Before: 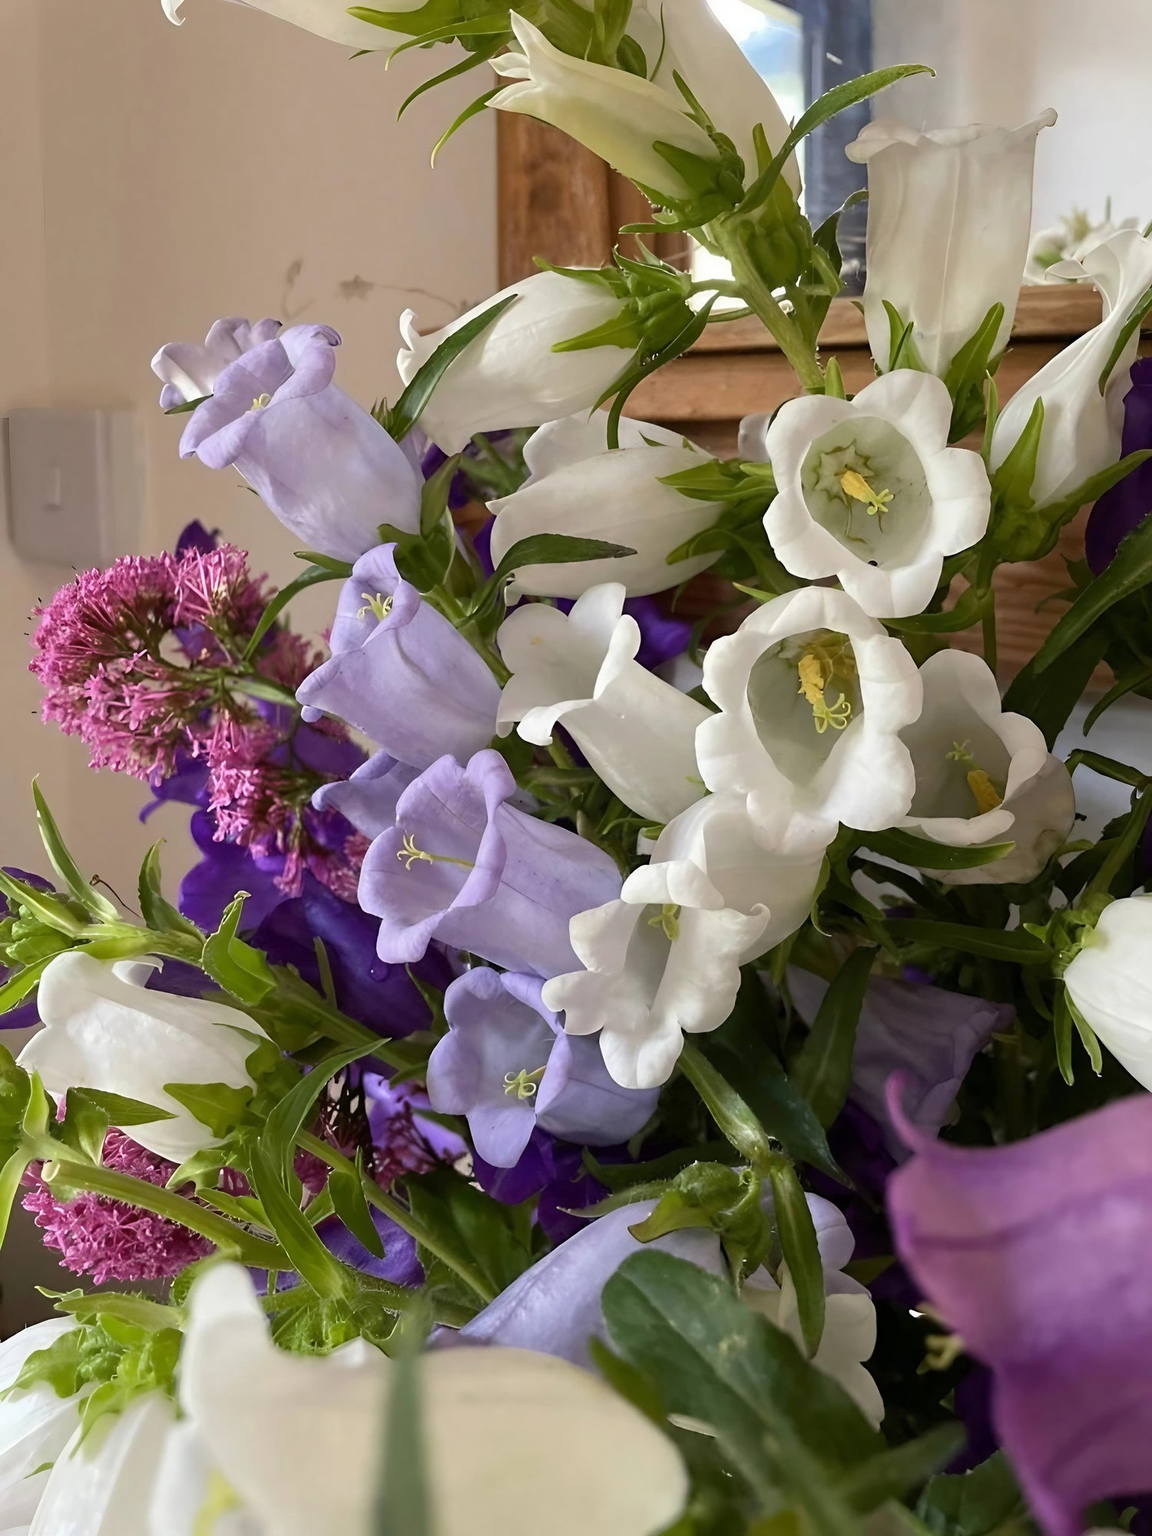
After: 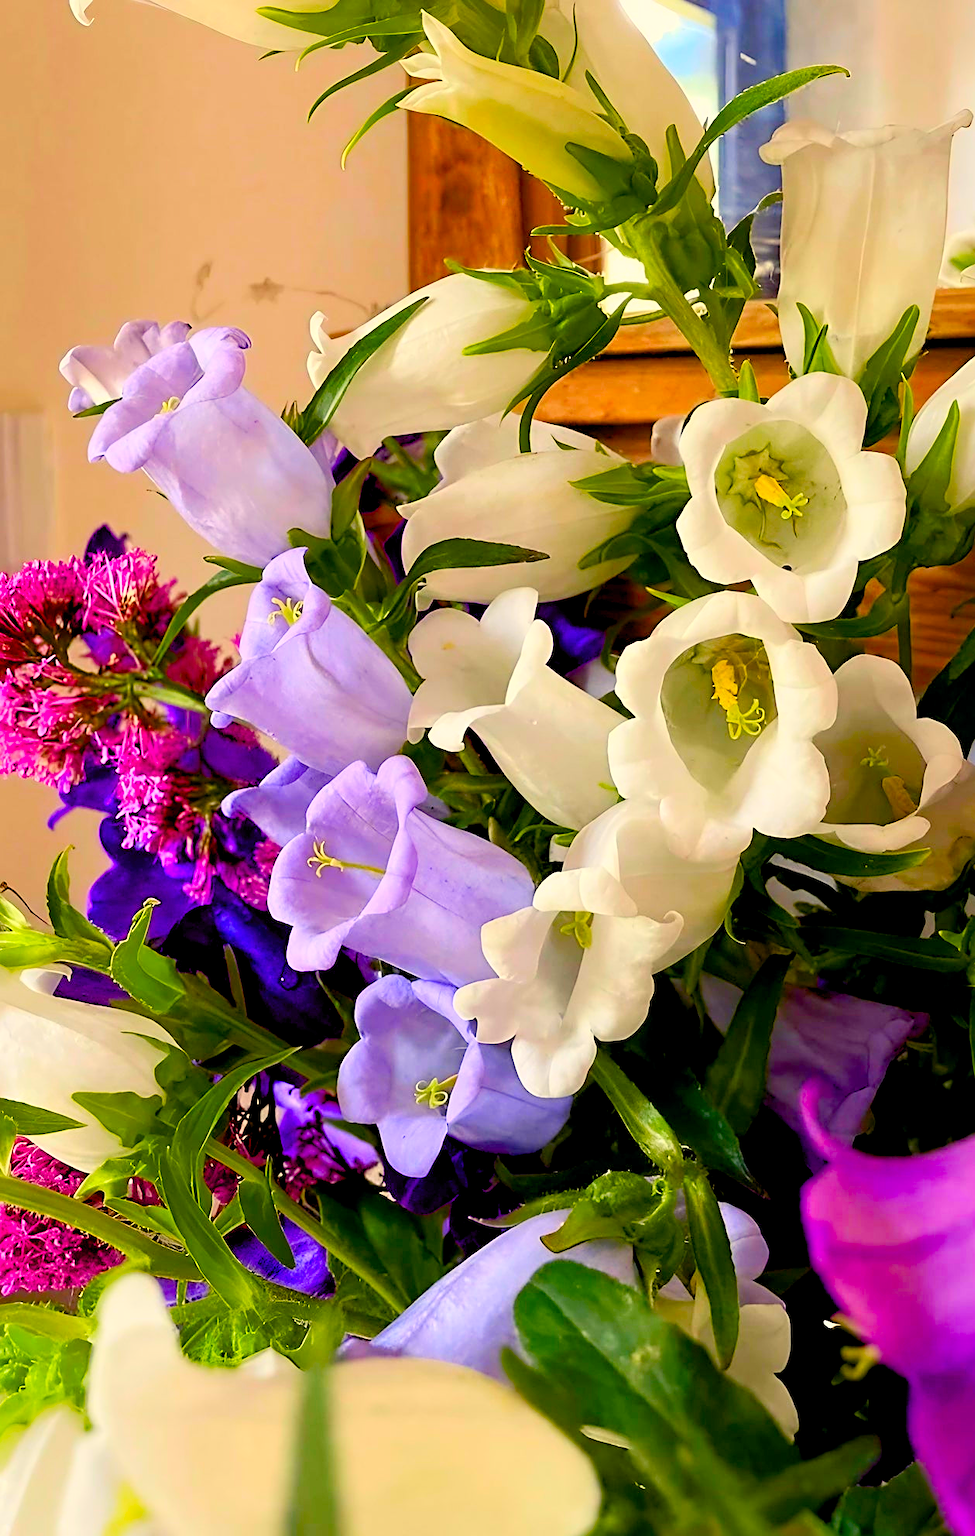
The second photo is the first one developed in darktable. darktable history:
sharpen: on, module defaults
color balance rgb: shadows lift › chroma 3%, shadows lift › hue 280.8°, power › hue 330°, highlights gain › chroma 3%, highlights gain › hue 75.6°, global offset › luminance -1%, perceptual saturation grading › global saturation 20%, perceptual saturation grading › highlights -25%, perceptual saturation grading › shadows 50%, global vibrance 20%
crop: left 8.026%, right 7.374%
contrast brightness saturation: contrast 0.2, brightness 0.2, saturation 0.8
